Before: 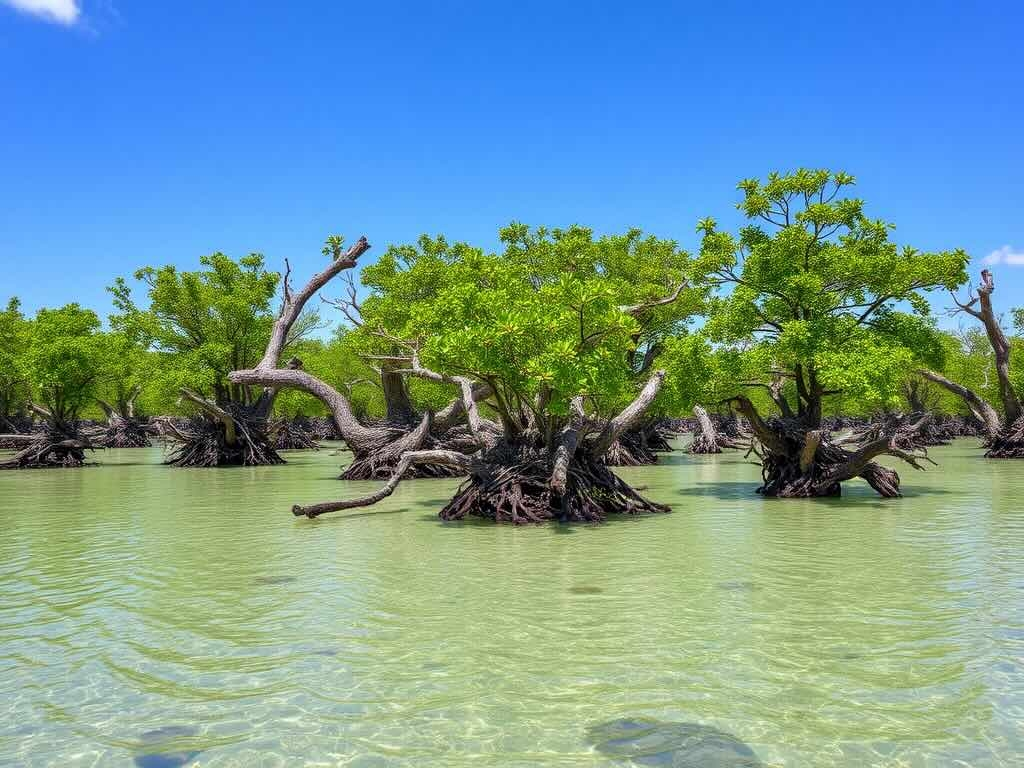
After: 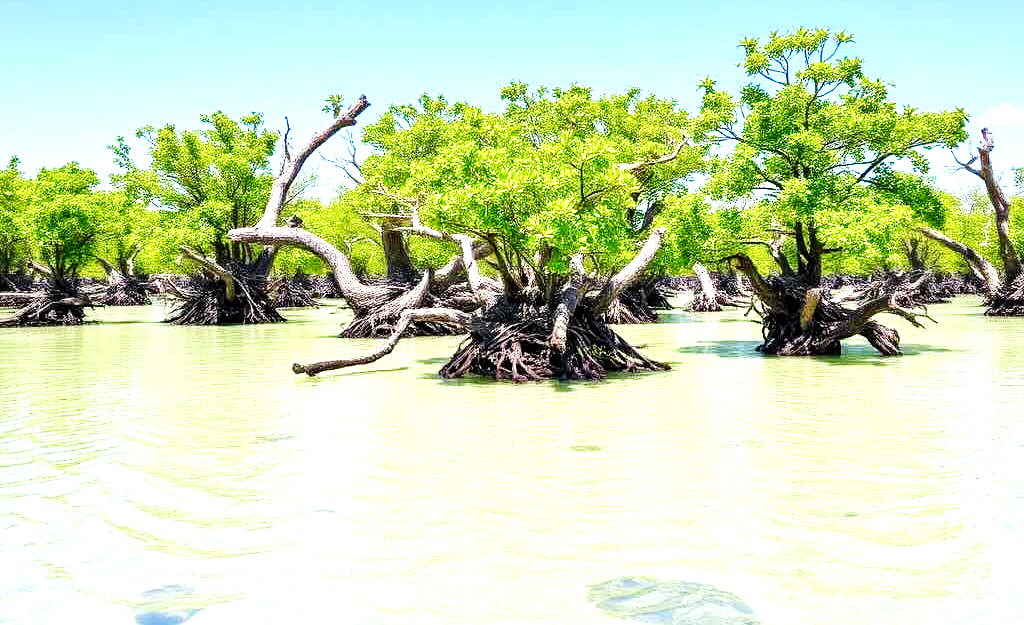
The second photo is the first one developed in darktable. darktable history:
shadows and highlights: radius 110.86, shadows 51.09, white point adjustment 9.16, highlights -4.17, highlights color adjustment 32.2%, soften with gaussian
crop and rotate: top 18.507%
base curve: curves: ch0 [(0, 0.003) (0.001, 0.002) (0.006, 0.004) (0.02, 0.022) (0.048, 0.086) (0.094, 0.234) (0.162, 0.431) (0.258, 0.629) (0.385, 0.8) (0.548, 0.918) (0.751, 0.988) (1, 1)], preserve colors none
local contrast: mode bilateral grid, contrast 30, coarseness 25, midtone range 0.2
